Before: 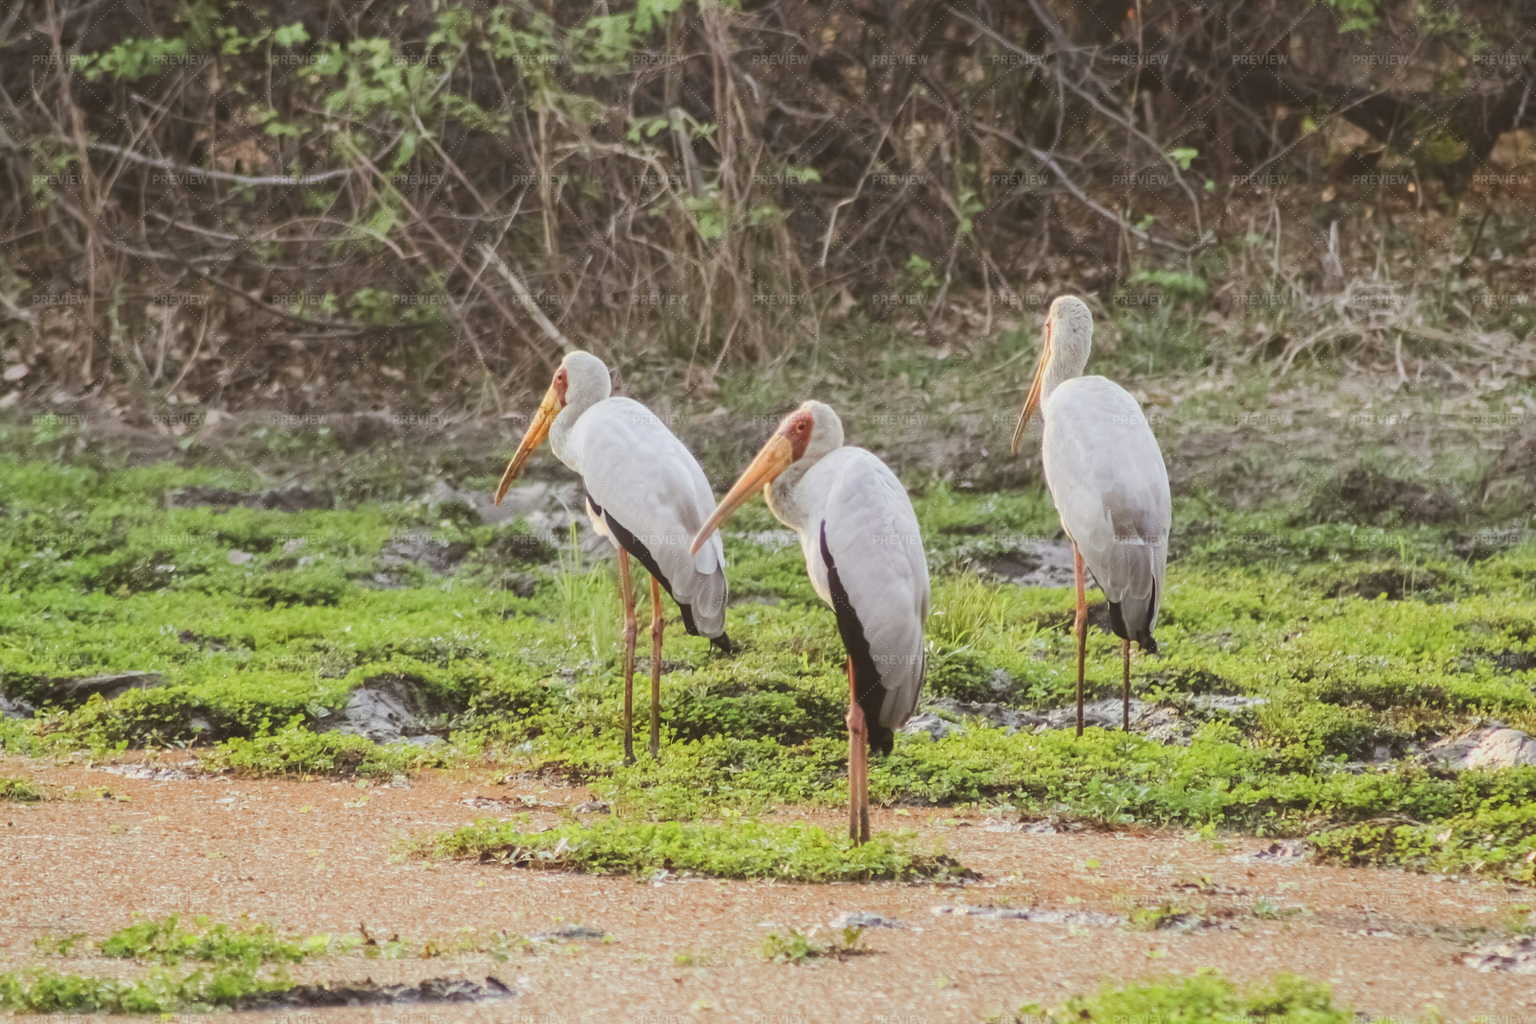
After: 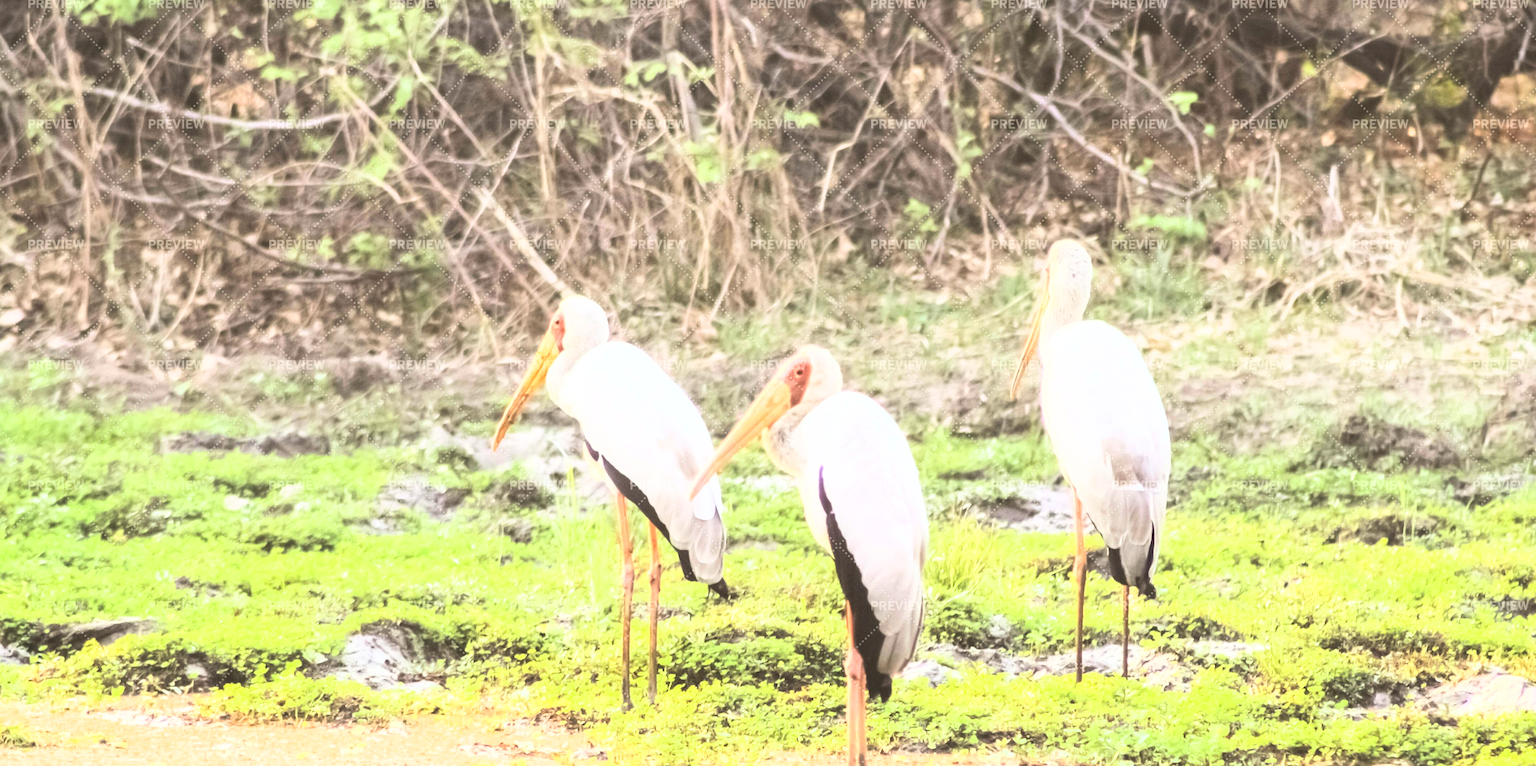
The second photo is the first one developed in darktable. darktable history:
crop: left 0.318%, top 5.518%, bottom 19.856%
base curve: curves: ch0 [(0, 0) (0.007, 0.004) (0.027, 0.03) (0.046, 0.07) (0.207, 0.54) (0.442, 0.872) (0.673, 0.972) (1, 1)]
exposure: black level correction -0.002, exposure 0.54 EV, compensate highlight preservation false
